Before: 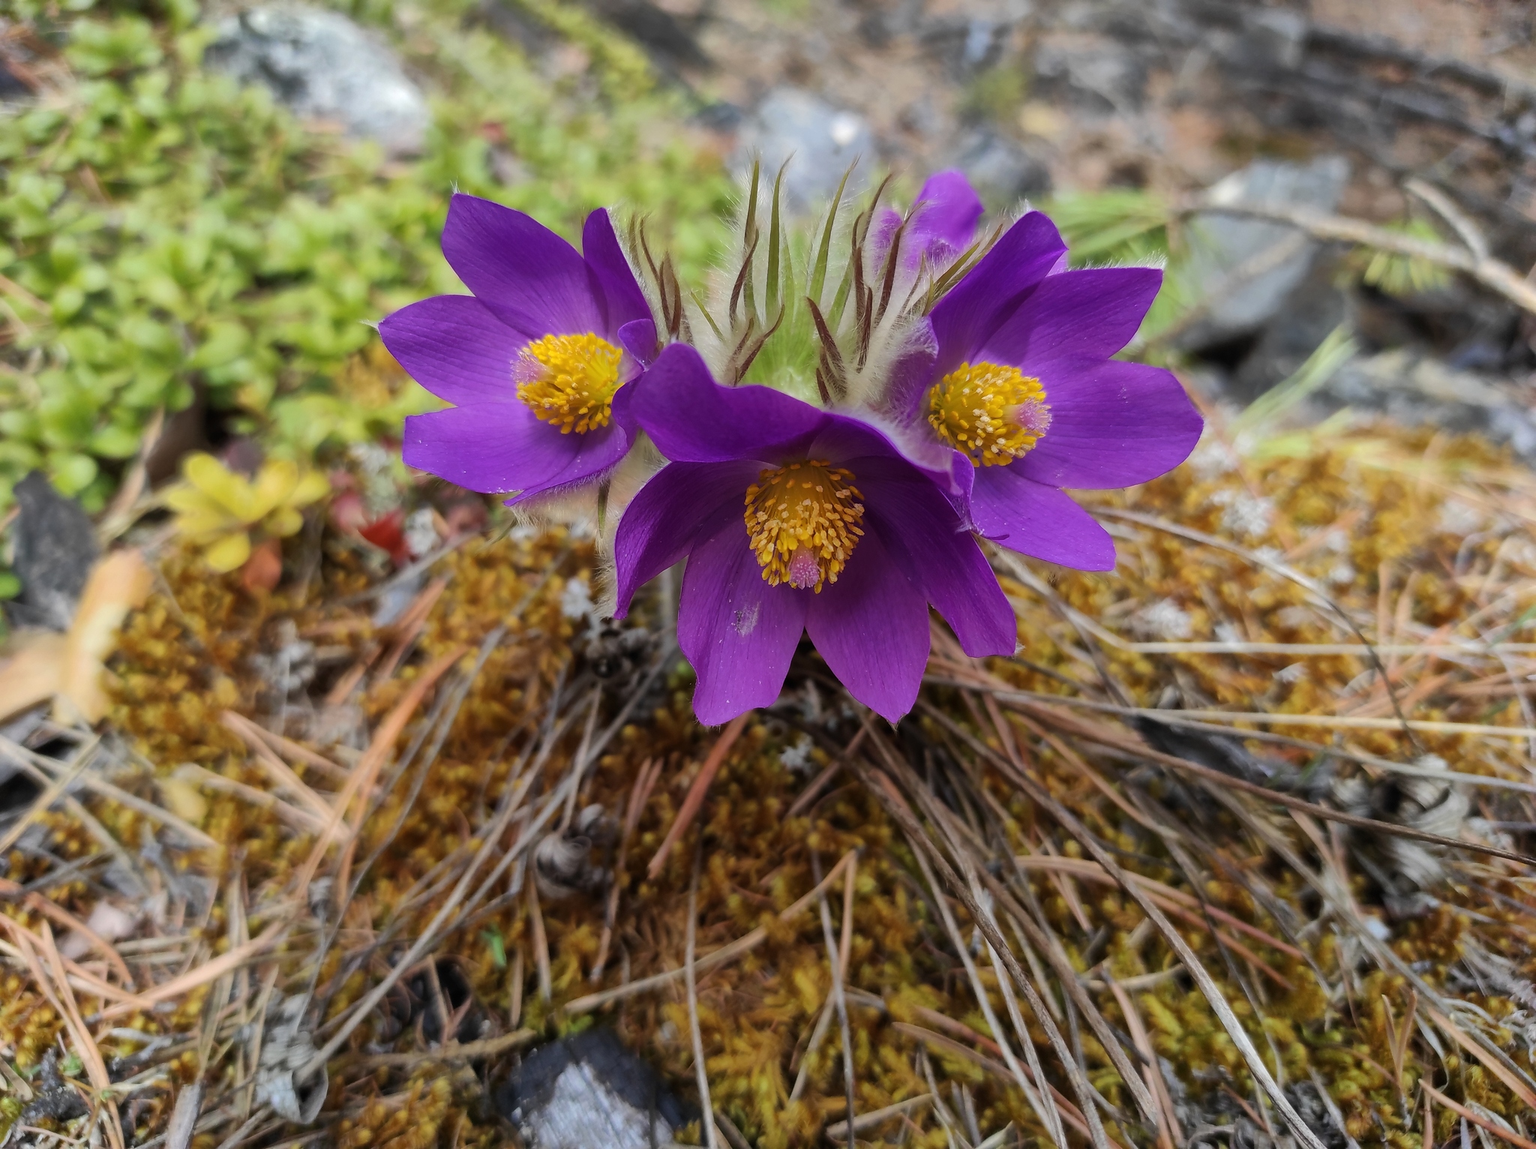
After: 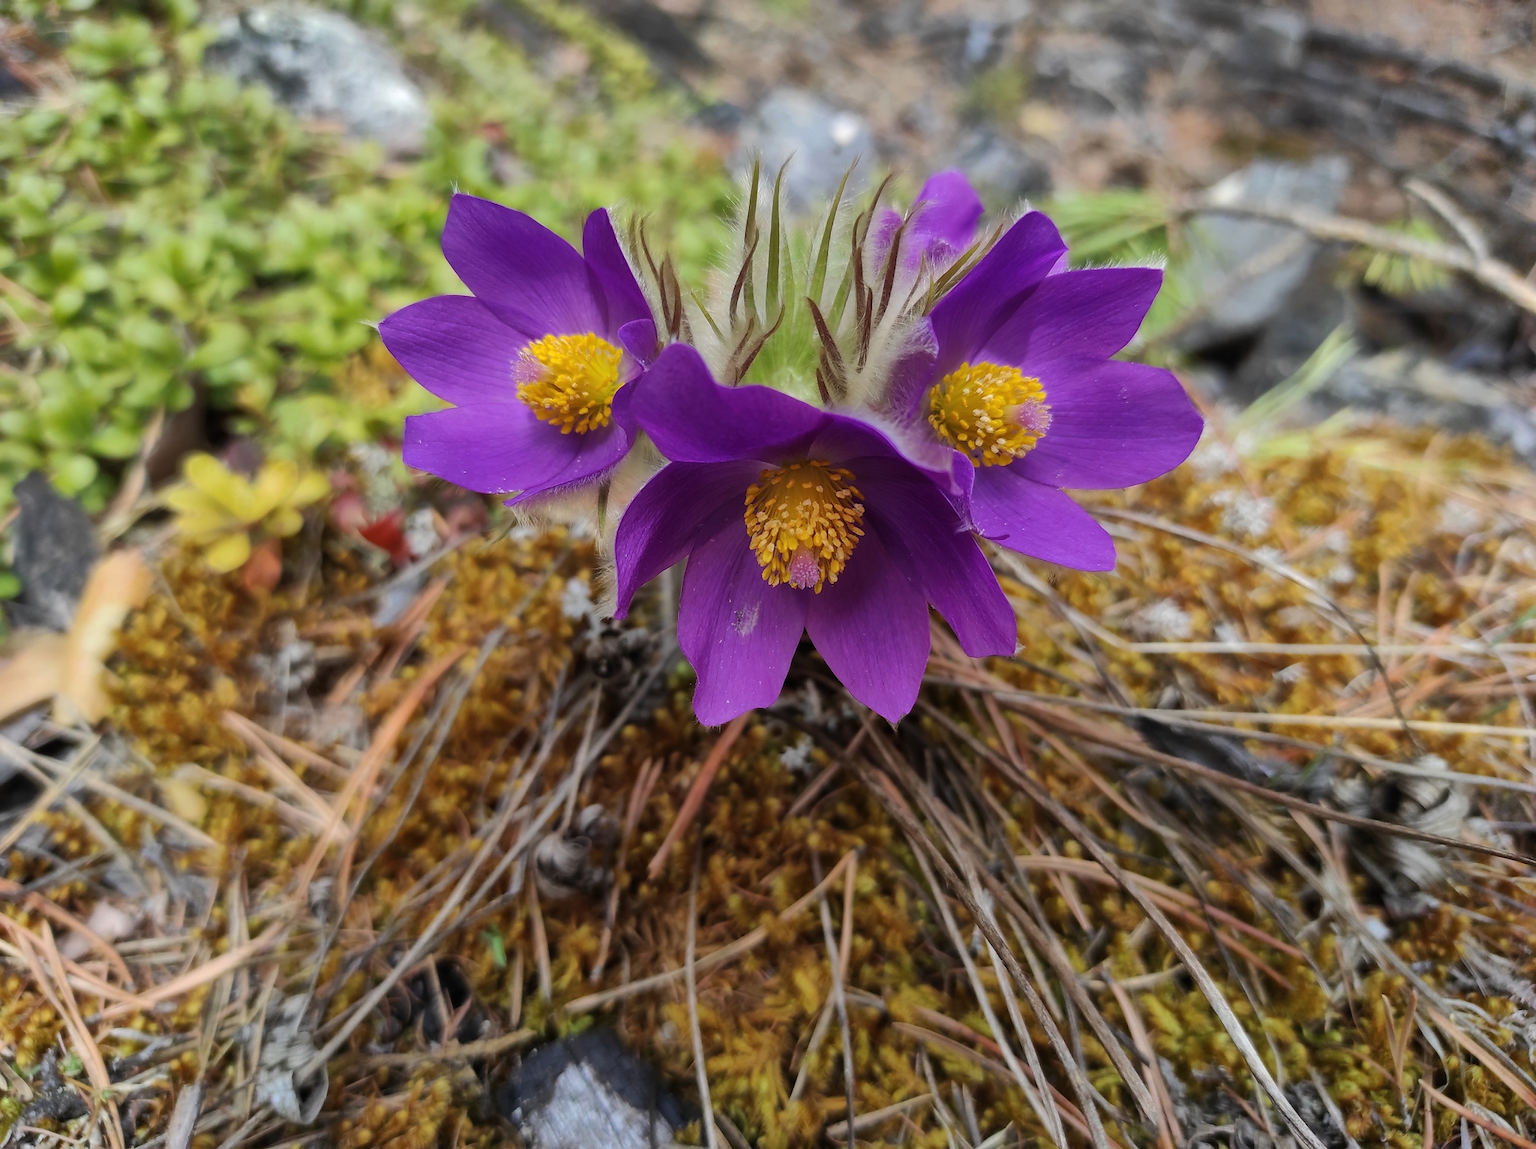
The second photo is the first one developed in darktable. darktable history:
shadows and highlights: radius 106.45, shadows 24, highlights -58.13, highlights color adjustment 0.322%, low approximation 0.01, soften with gaussian
